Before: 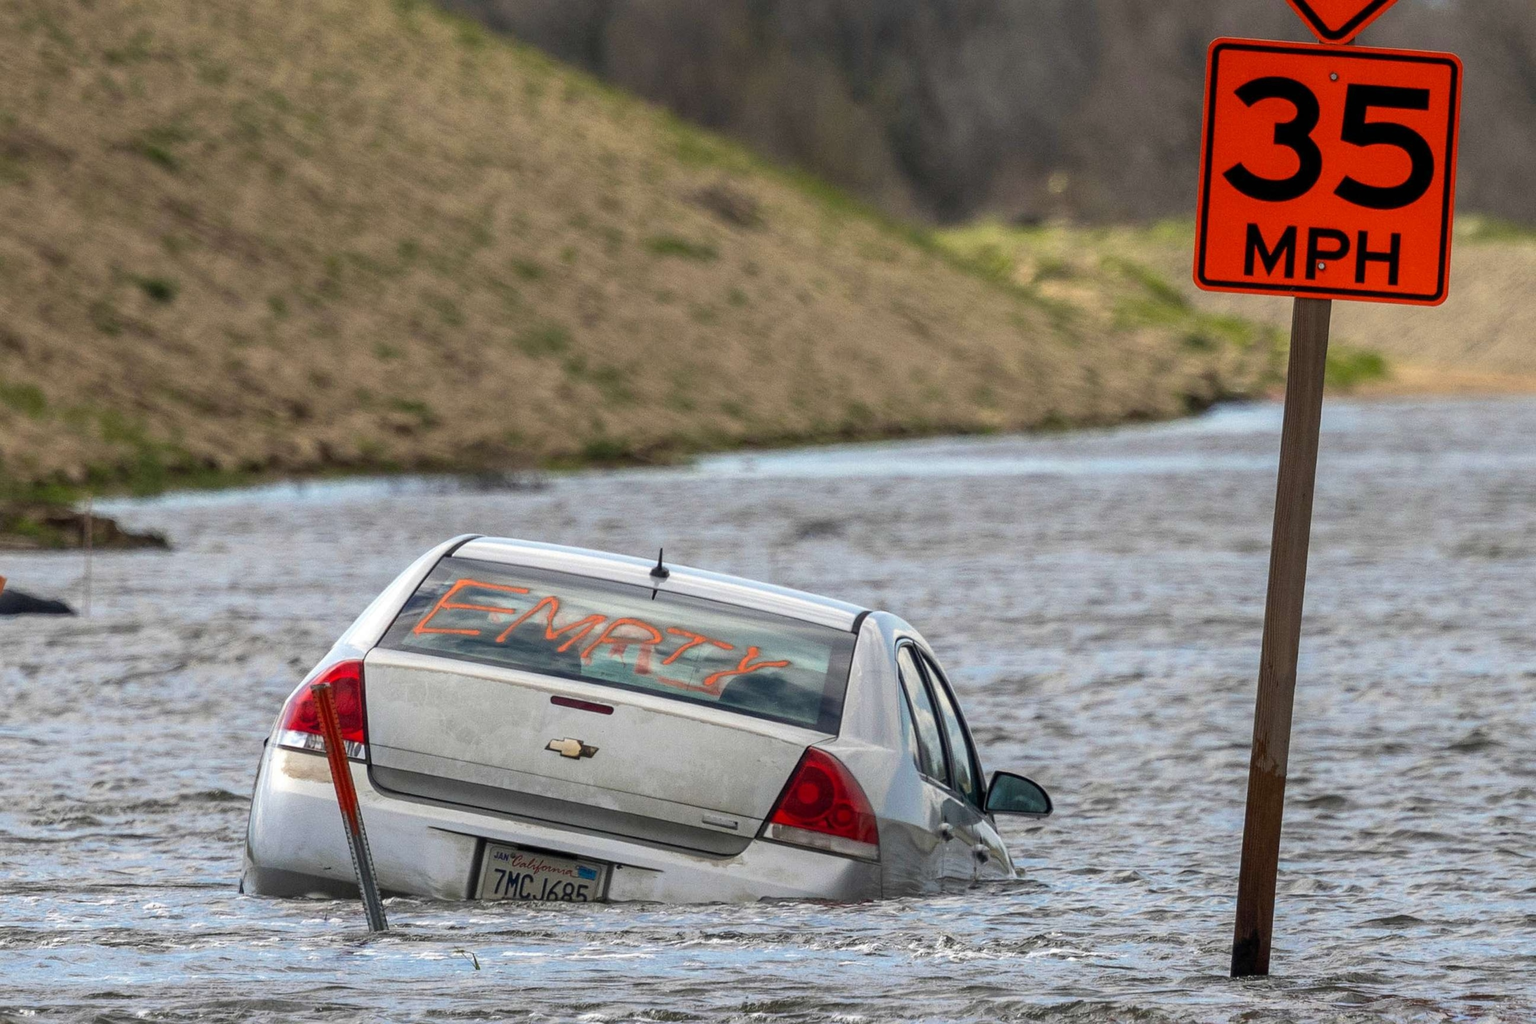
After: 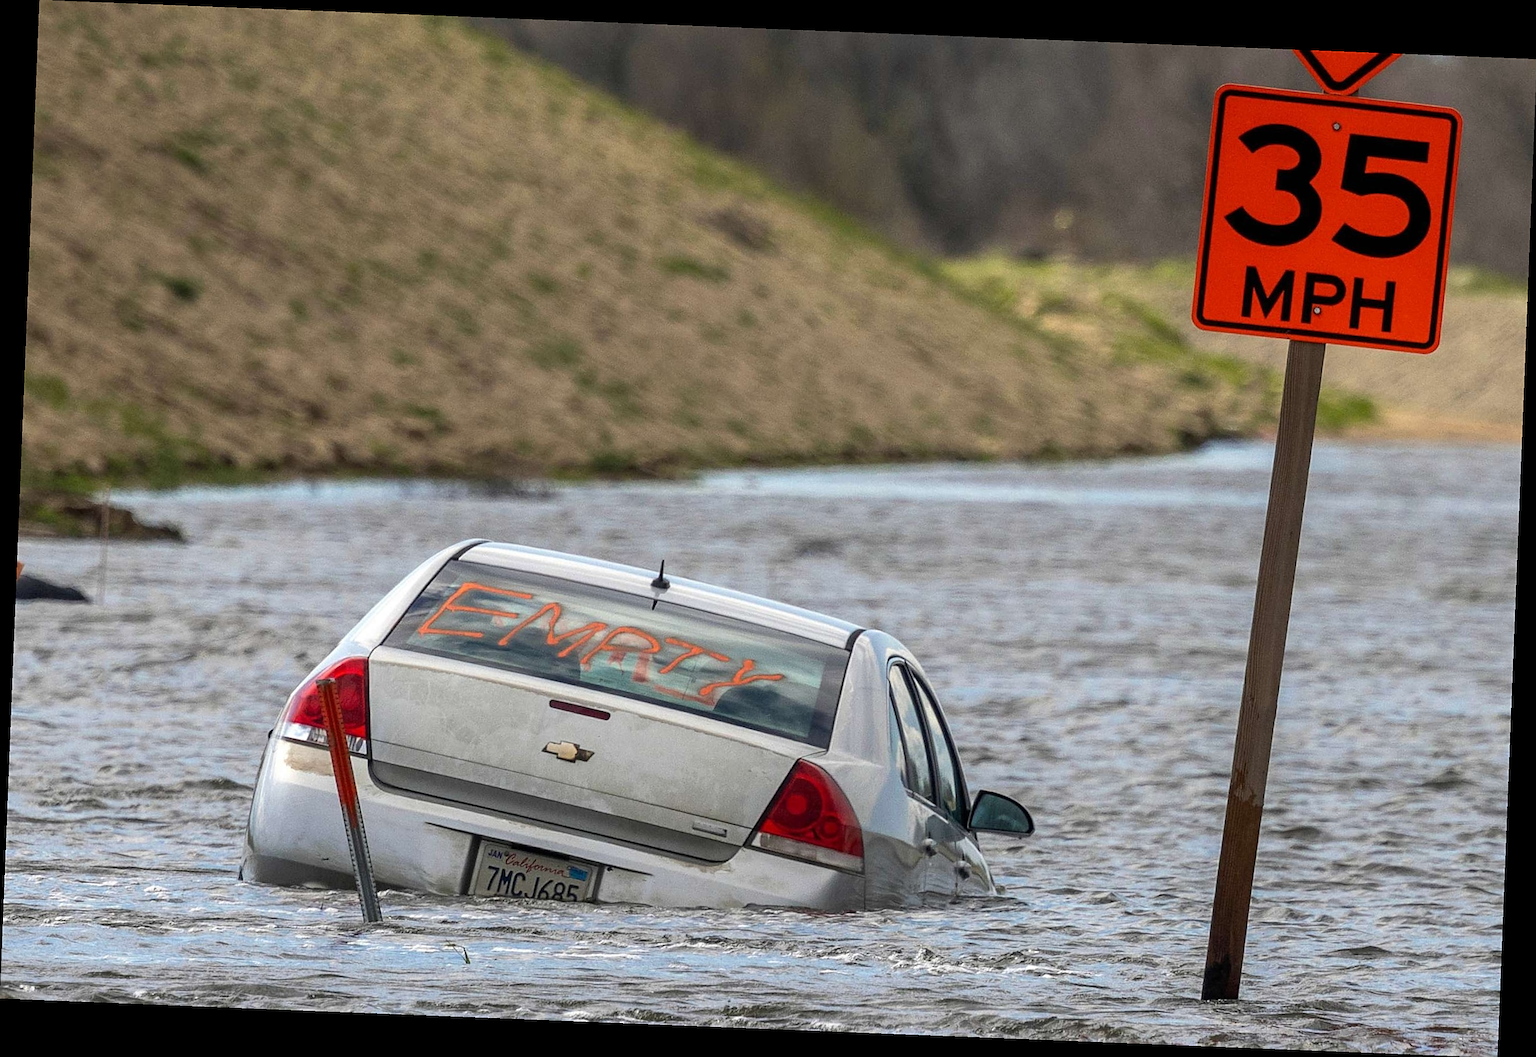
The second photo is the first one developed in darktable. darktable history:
rotate and perspective: rotation 2.27°, automatic cropping off
sharpen: on, module defaults
